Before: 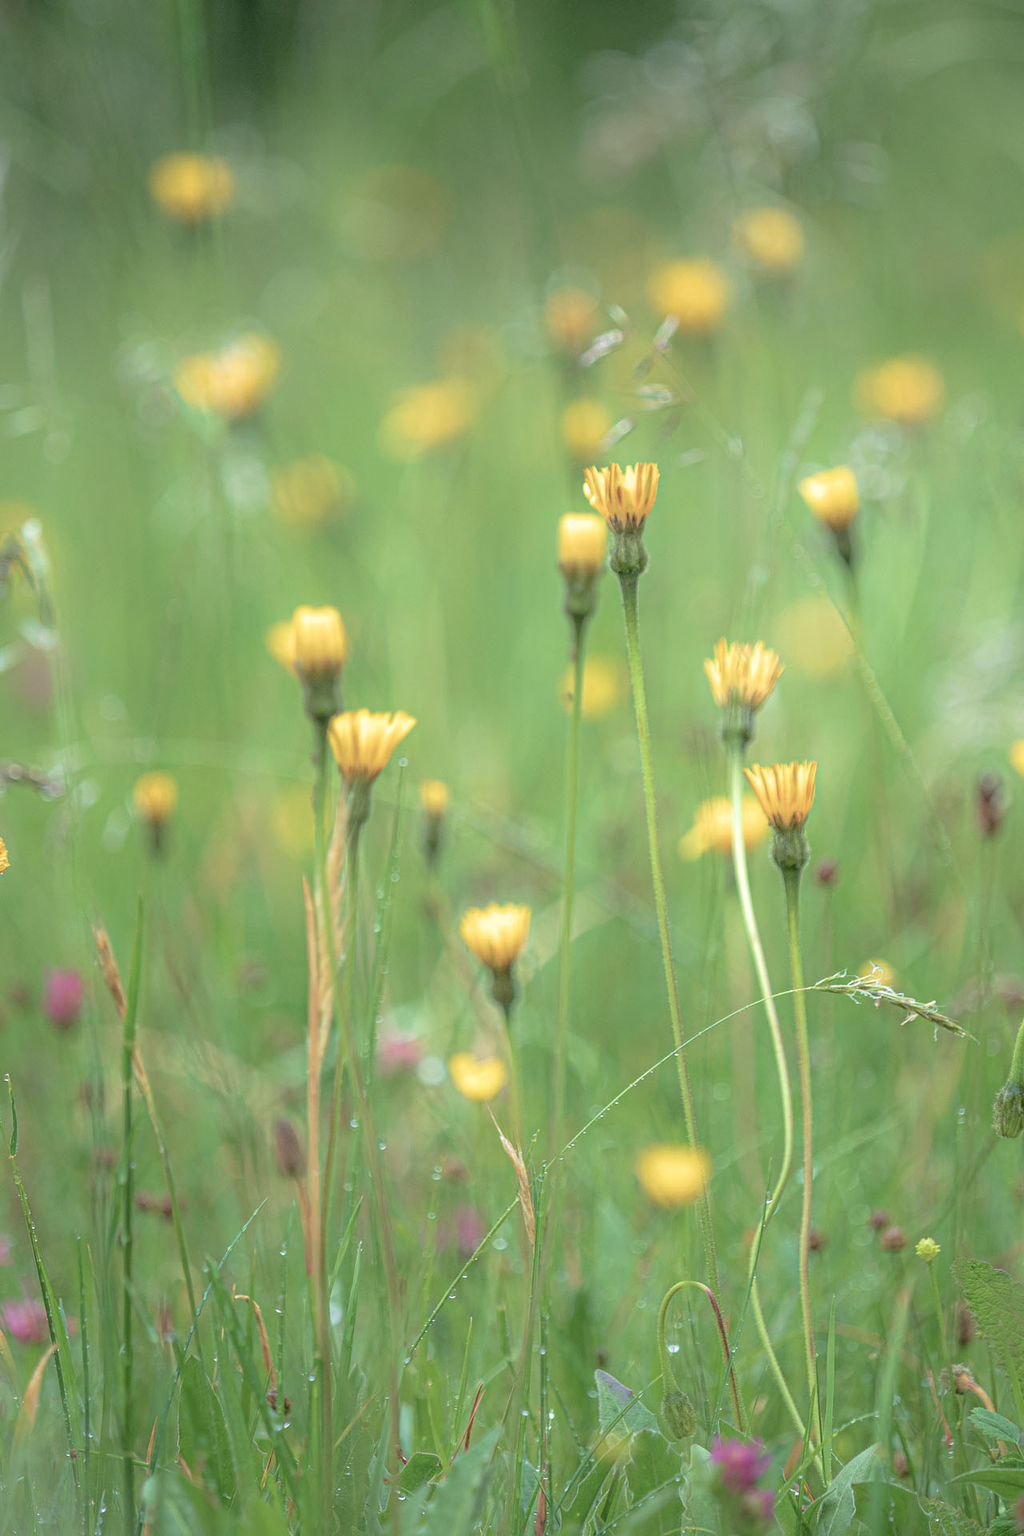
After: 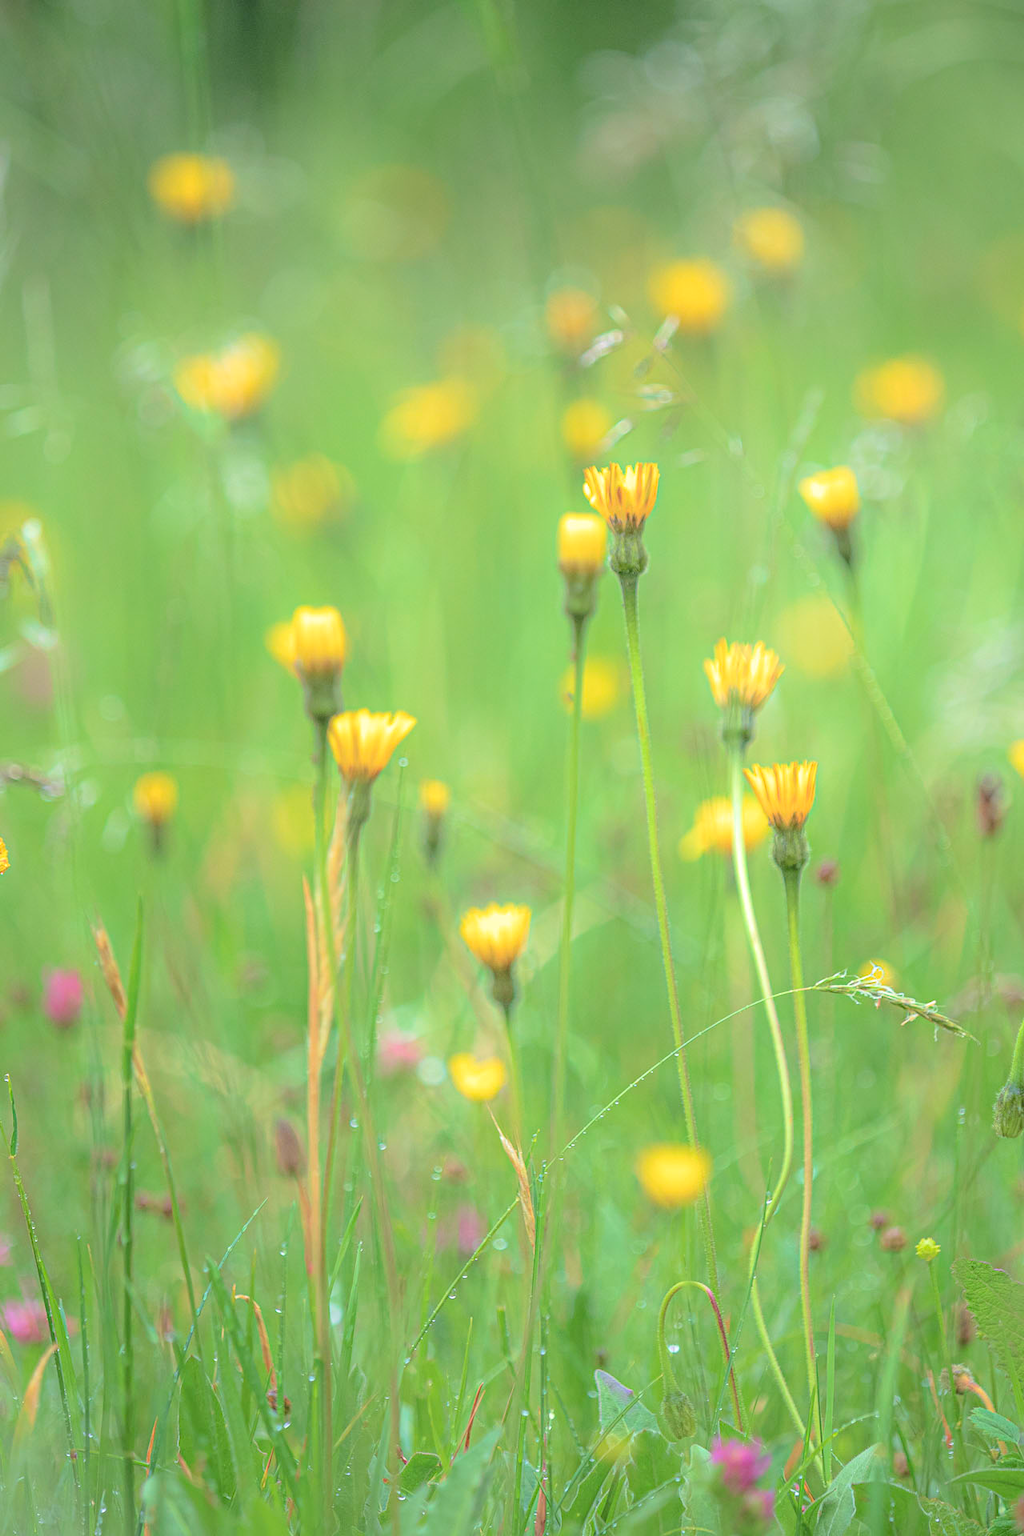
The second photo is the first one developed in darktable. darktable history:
contrast brightness saturation: contrast 0.068, brightness 0.176, saturation 0.4
